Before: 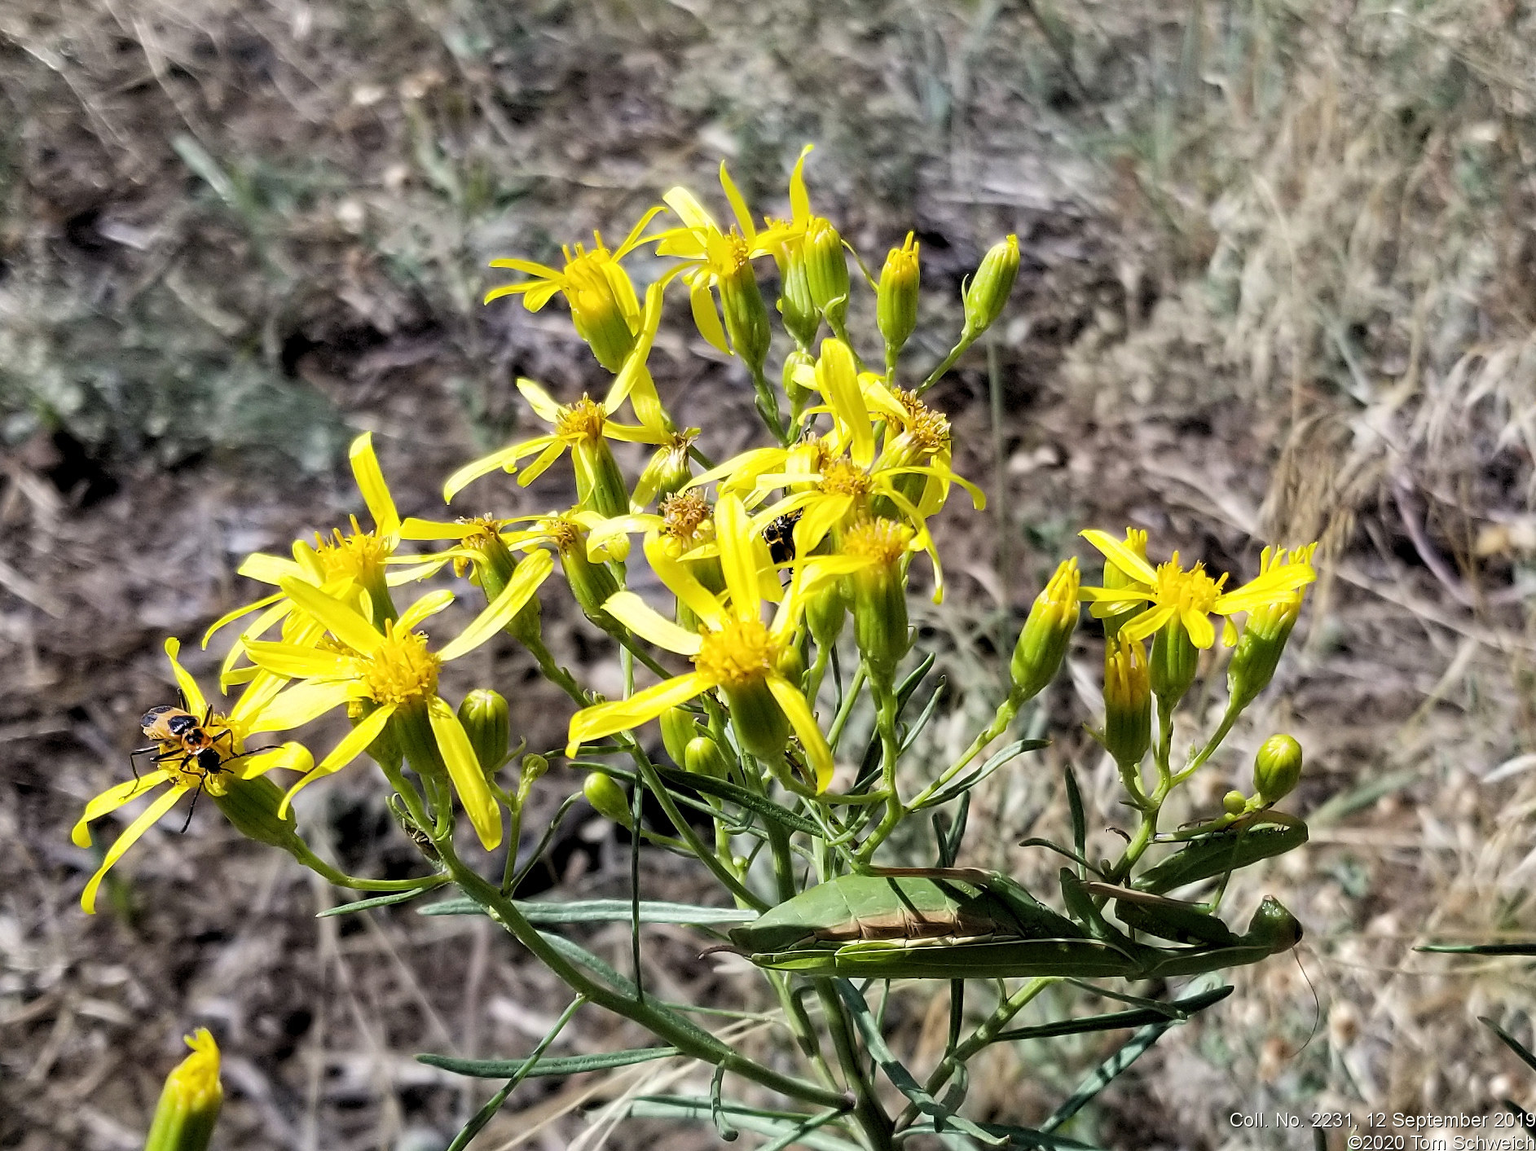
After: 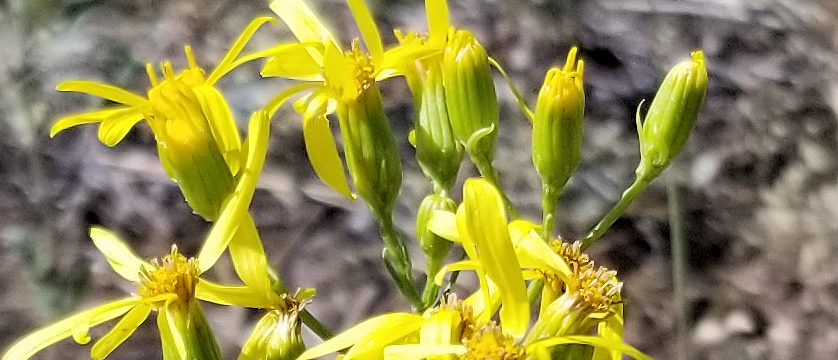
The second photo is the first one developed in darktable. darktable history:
crop: left 28.871%, top 16.803%, right 26.661%, bottom 57.649%
